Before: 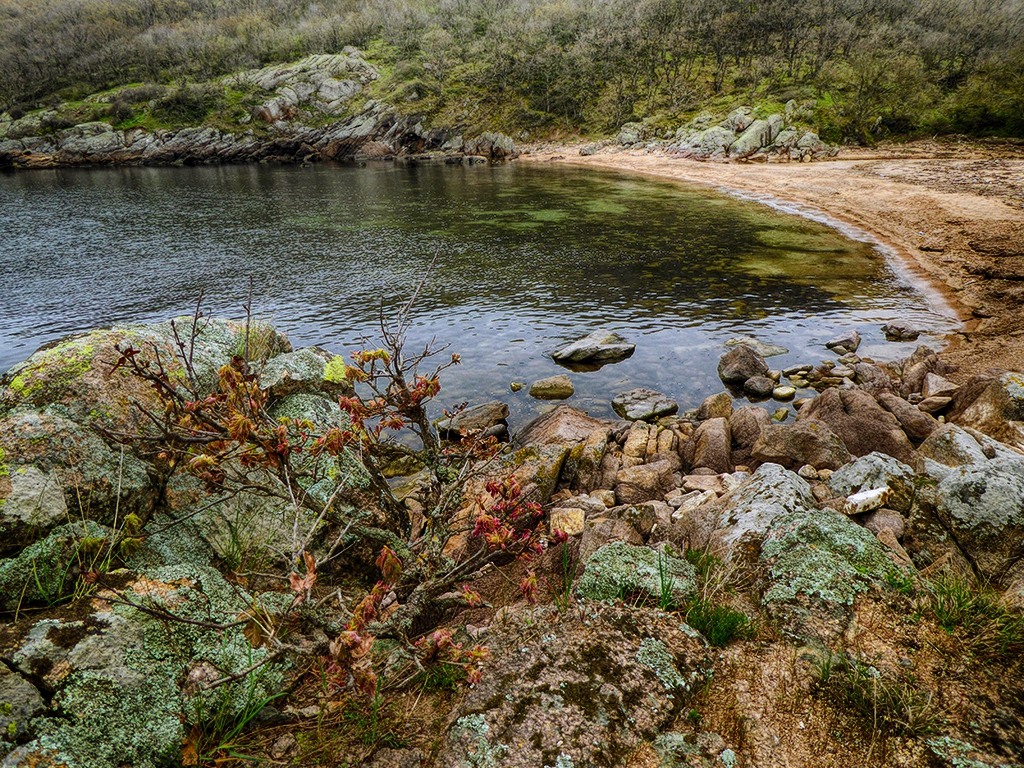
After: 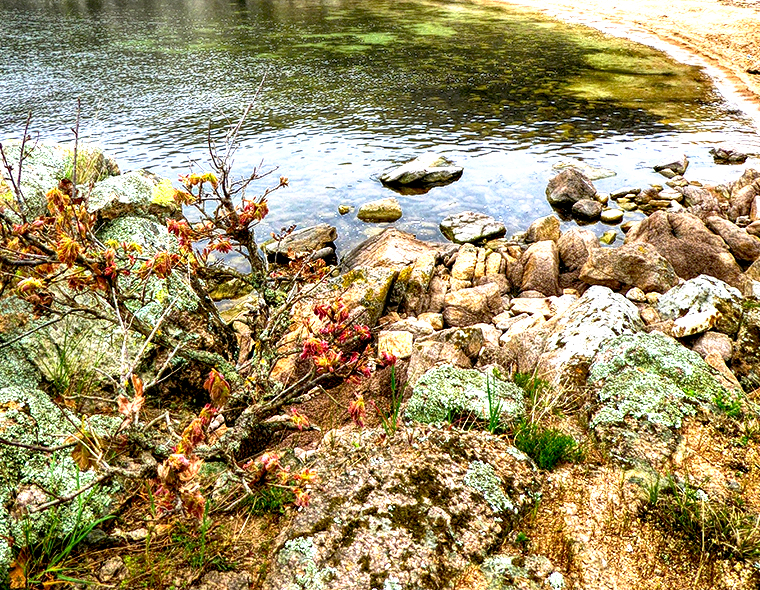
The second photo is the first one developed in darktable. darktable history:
crop: left 16.838%, top 23.078%, right 8.926%
exposure: black level correction 0, exposure 1.471 EV, compensate highlight preservation false
base curve: curves: ch0 [(0.017, 0) (0.425, 0.441) (0.844, 0.933) (1, 1)], preserve colors none
